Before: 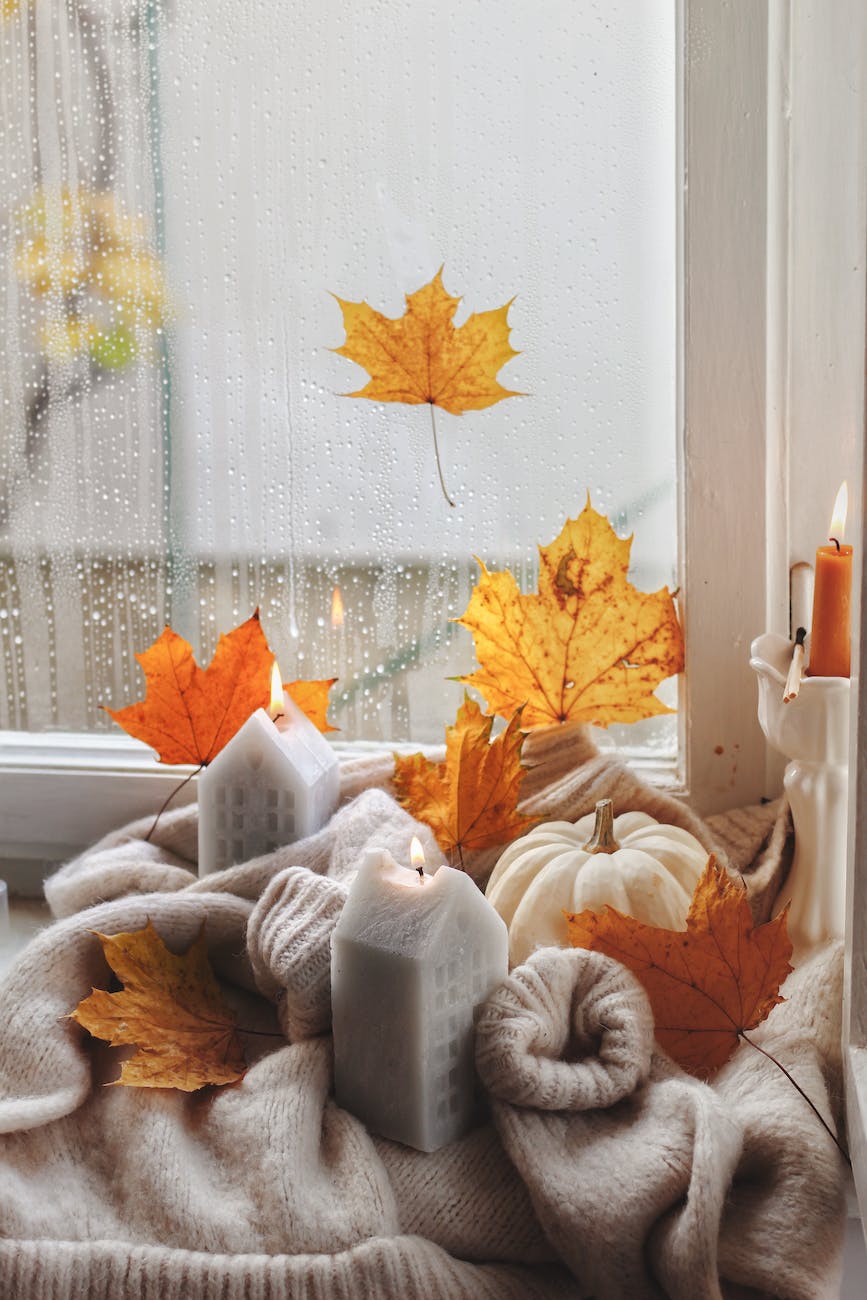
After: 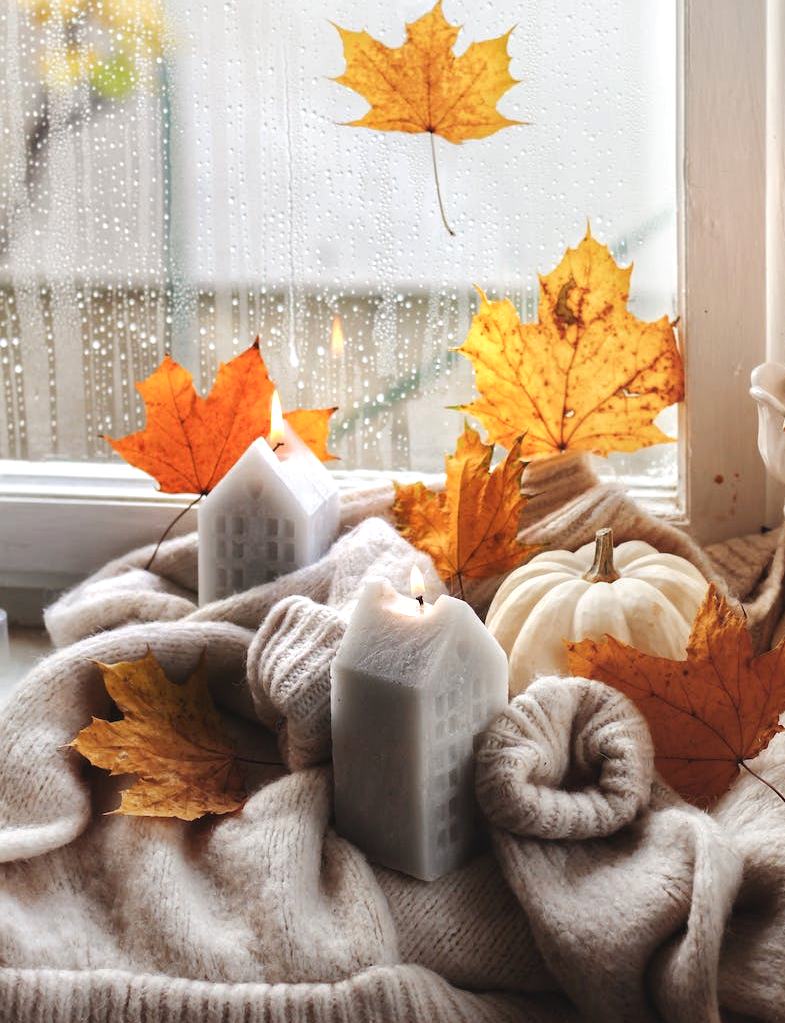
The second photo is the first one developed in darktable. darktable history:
tone equalizer: -8 EV -0.417 EV, -7 EV -0.389 EV, -6 EV -0.333 EV, -5 EV -0.222 EV, -3 EV 0.222 EV, -2 EV 0.333 EV, -1 EV 0.389 EV, +0 EV 0.417 EV, edges refinement/feathering 500, mask exposure compensation -1.57 EV, preserve details no
crop: top 20.916%, right 9.437%, bottom 0.316%
